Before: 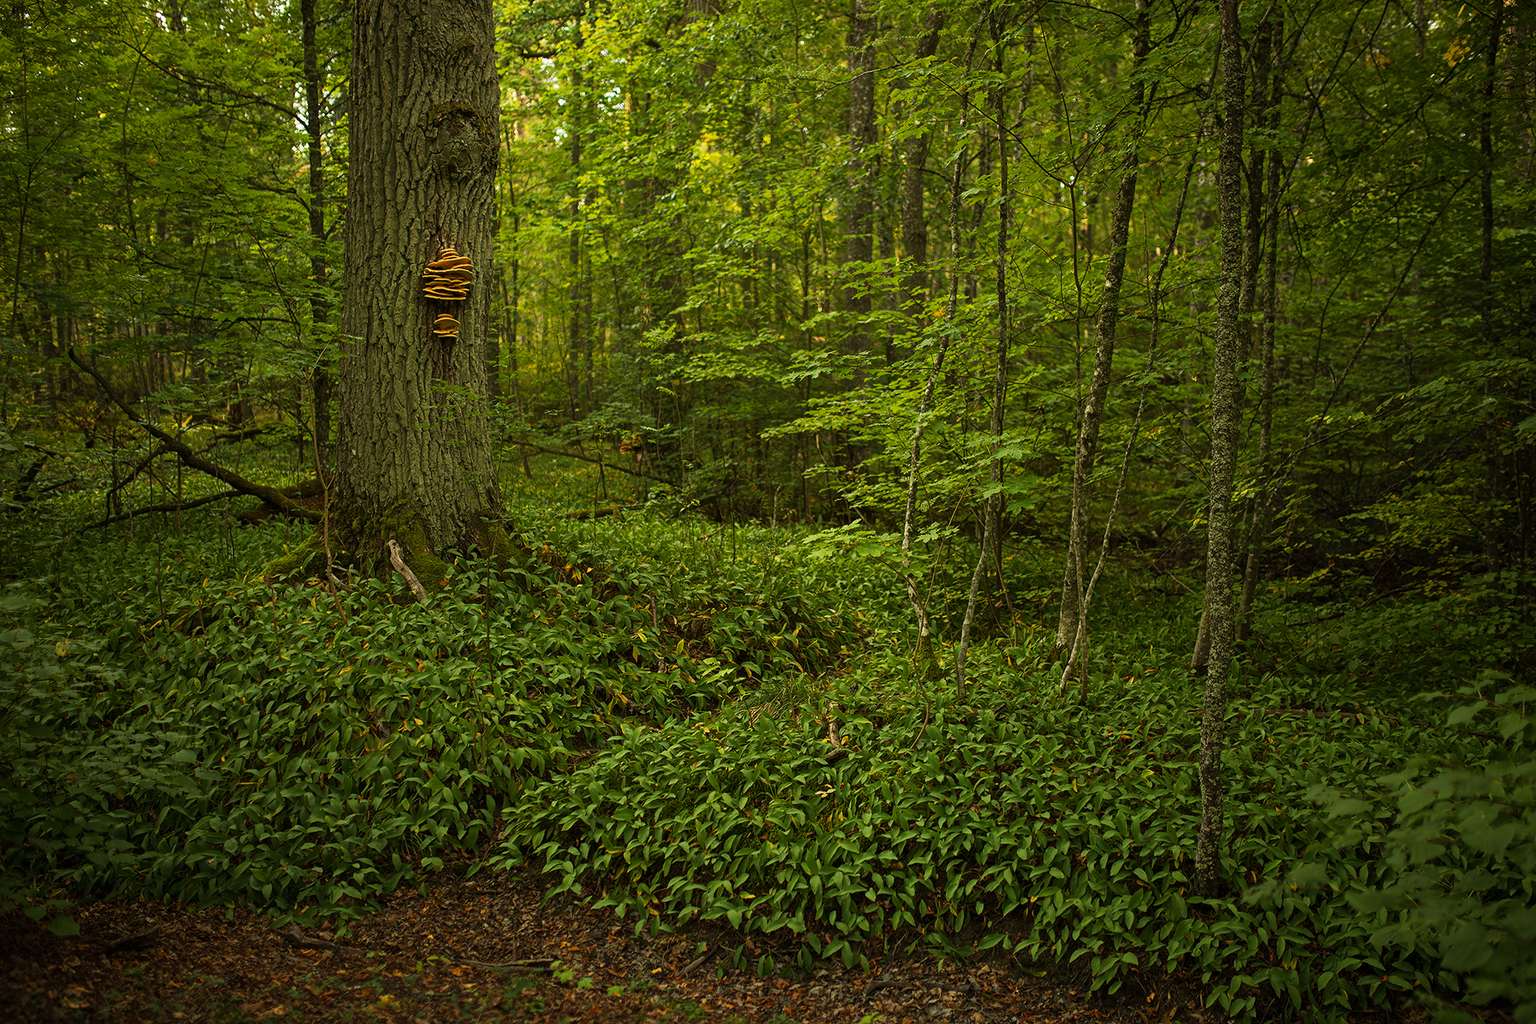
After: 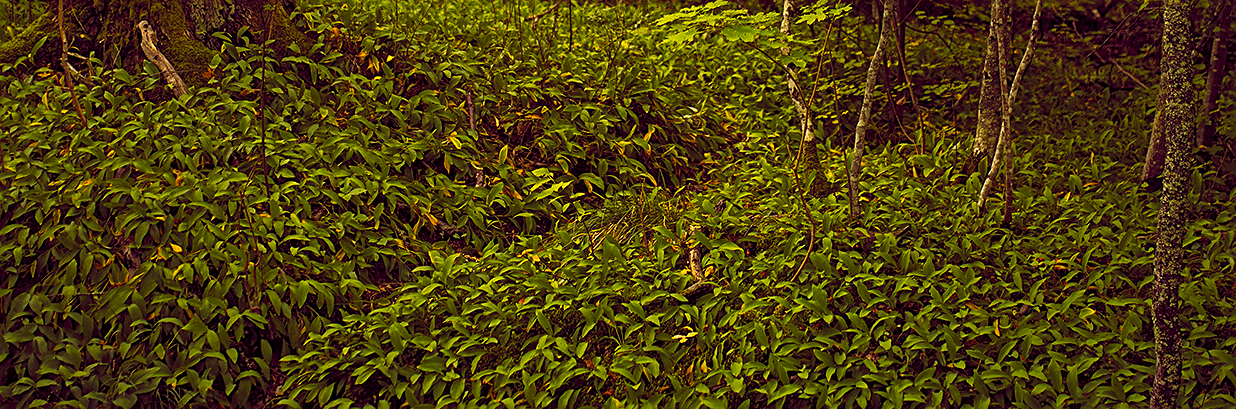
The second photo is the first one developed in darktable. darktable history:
color balance rgb: shadows lift › chroma 6.43%, shadows lift › hue 305.74°, highlights gain › chroma 2.43%, highlights gain › hue 35.74°, global offset › chroma 0.28%, global offset › hue 320.29°, linear chroma grading › global chroma 5.5%, perceptual saturation grading › global saturation 30%, contrast 5.15%
sharpen: on, module defaults
haze removal: compatibility mode true, adaptive false
crop: left 18.091%, top 51.13%, right 17.525%, bottom 16.85%
